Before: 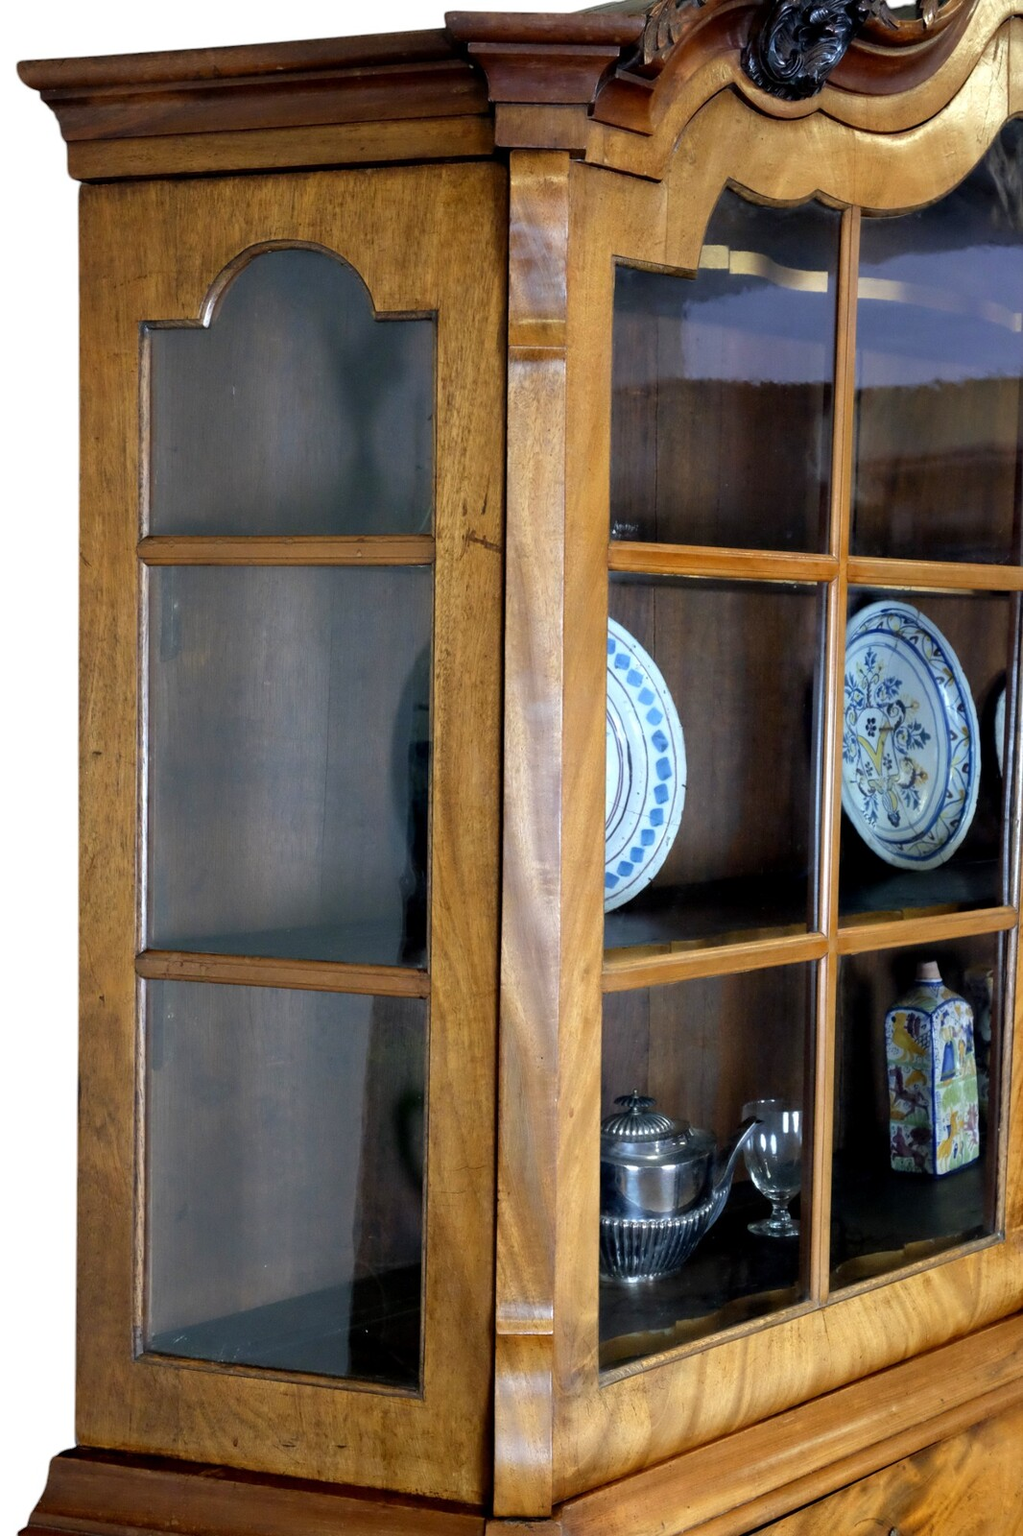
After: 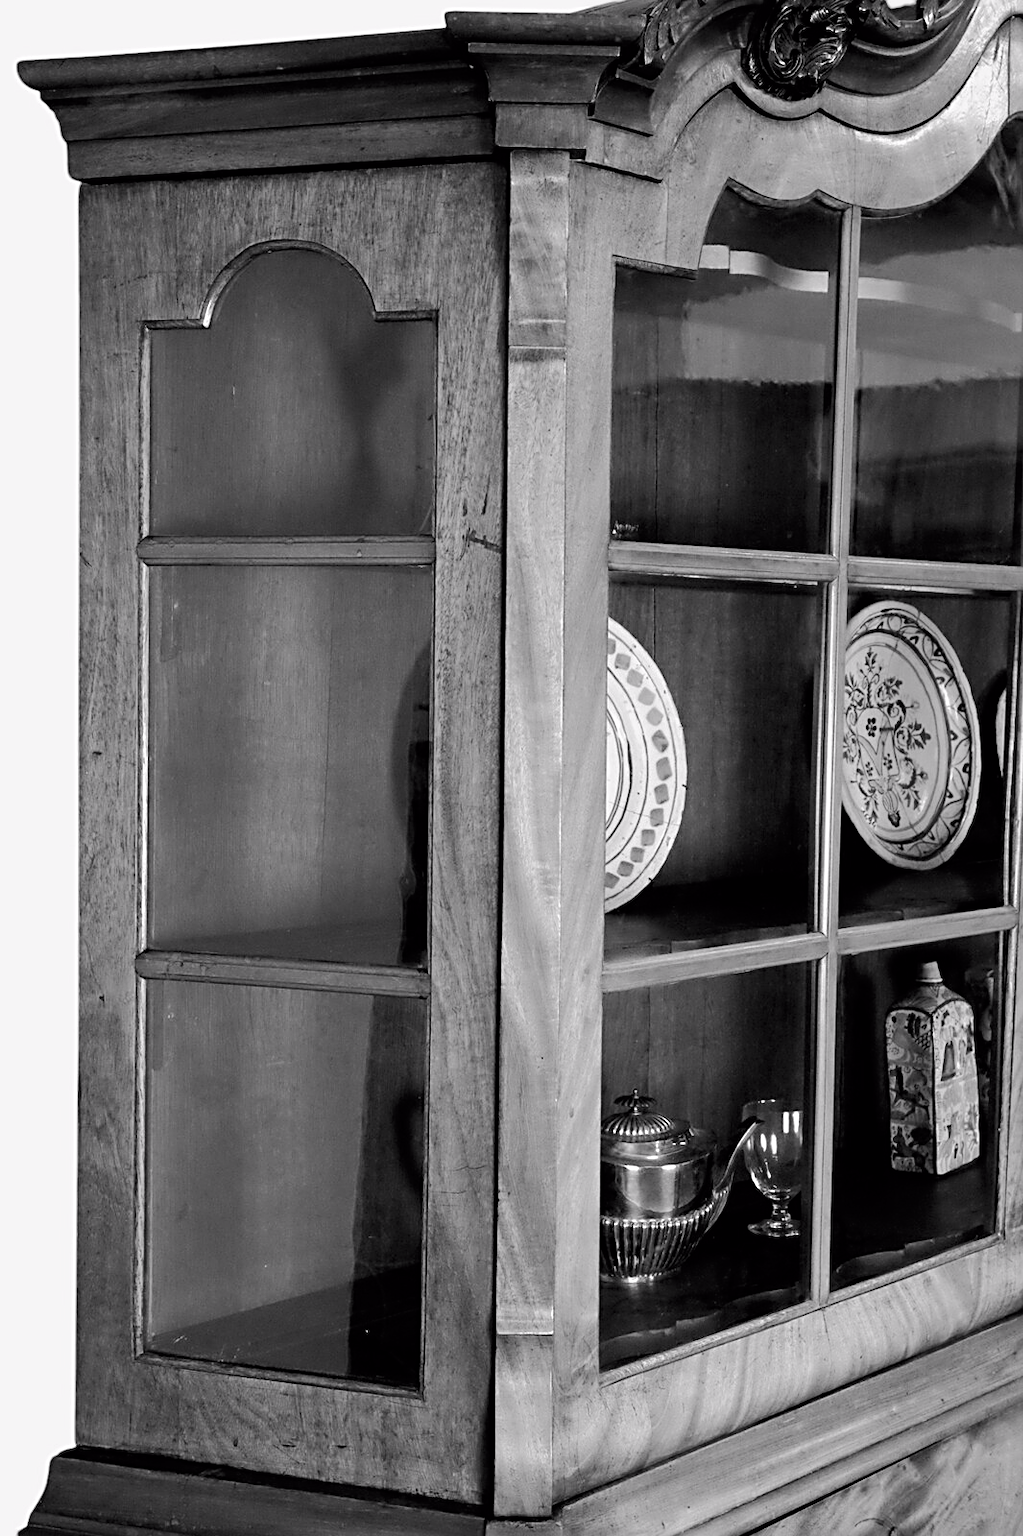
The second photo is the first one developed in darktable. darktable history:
tone curve: curves: ch0 [(0, 0) (0.052, 0.018) (0.236, 0.207) (0.41, 0.417) (0.485, 0.518) (0.54, 0.584) (0.625, 0.666) (0.845, 0.828) (0.994, 0.964)]; ch1 [(0, 0.055) (0.15, 0.117) (0.317, 0.34) (0.382, 0.408) (0.434, 0.441) (0.472, 0.479) (0.498, 0.501) (0.557, 0.558) (0.616, 0.59) (0.739, 0.7) (0.873, 0.857) (1, 0.928)]; ch2 [(0, 0) (0.352, 0.403) (0.447, 0.466) (0.482, 0.482) (0.528, 0.526) (0.586, 0.577) (0.618, 0.621) (0.785, 0.747) (1, 1)], color space Lab, independent channels, preserve colors none
white balance: red 0.967, blue 1.049
contrast brightness saturation: saturation -1
sharpen: radius 2.531, amount 0.628
